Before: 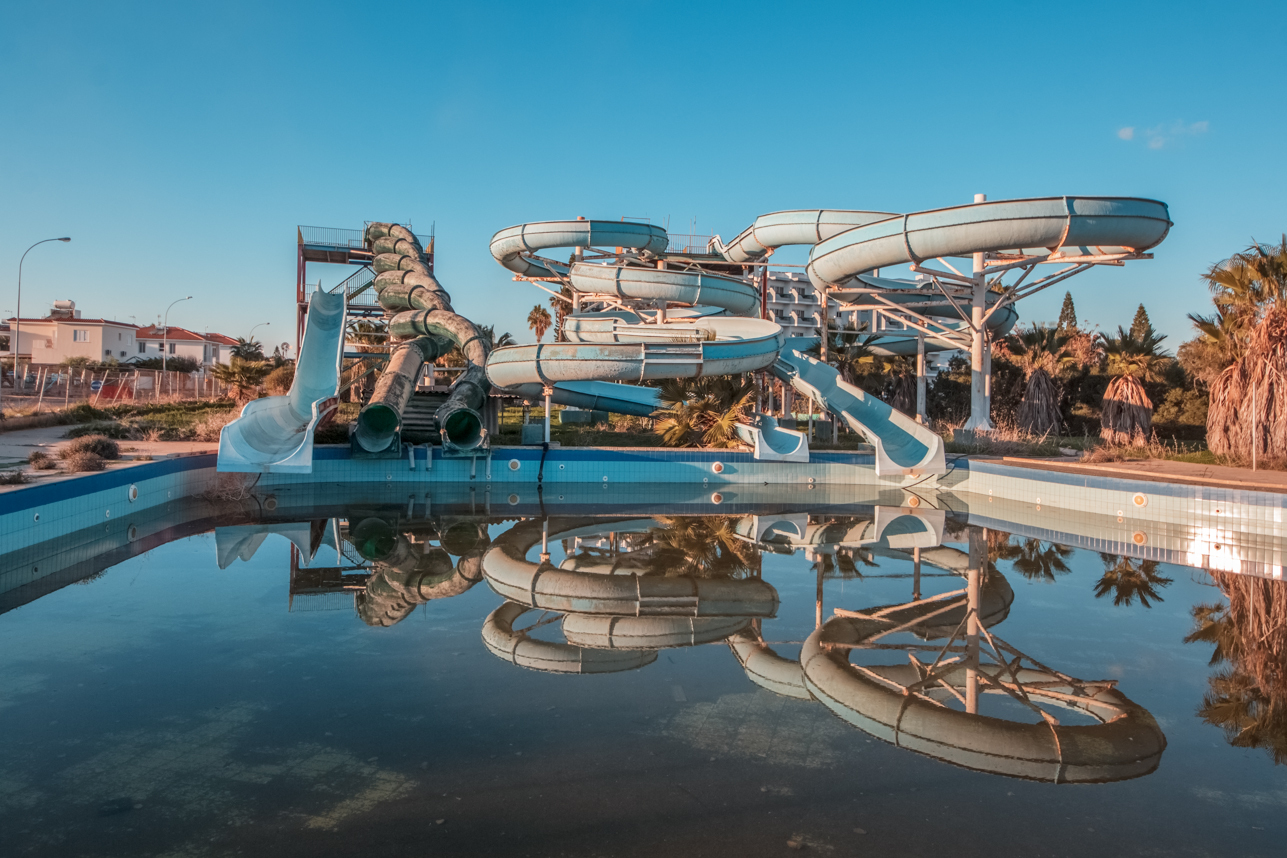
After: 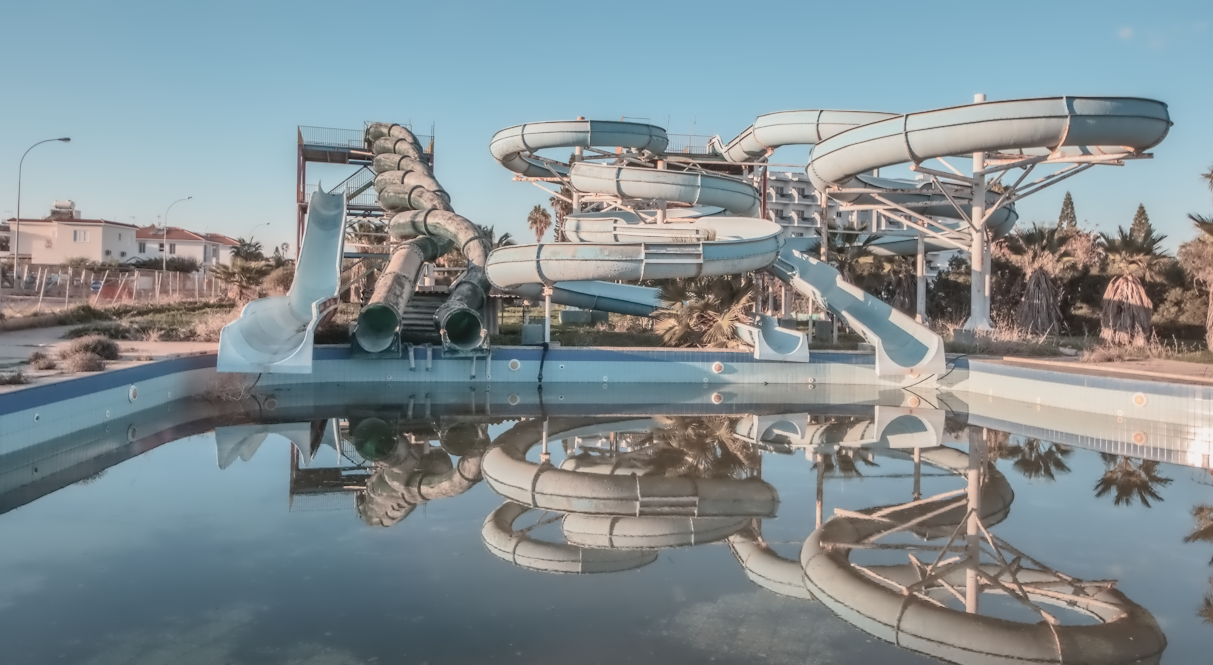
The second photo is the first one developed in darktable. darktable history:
shadows and highlights: low approximation 0.01, soften with gaussian
tone curve: curves: ch0 [(0, 0) (0.004, 0.001) (0.133, 0.112) (0.325, 0.362) (0.832, 0.893) (1, 1)], color space Lab, independent channels, preserve colors none
contrast brightness saturation: contrast -0.139, brightness 0.055, saturation -0.127
crop and rotate: angle 0.032°, top 11.652%, right 5.635%, bottom 10.704%
color balance rgb: linear chroma grading › shadows 31.525%, linear chroma grading › global chroma -1.917%, linear chroma grading › mid-tones 4.223%, perceptual saturation grading › global saturation -28.074%, perceptual saturation grading › highlights -20.198%, perceptual saturation grading › mid-tones -23.362%, perceptual saturation grading › shadows -22.925%
contrast equalizer: y [[0.5 ×6], [0.5 ×6], [0.5 ×6], [0, 0.033, 0.067, 0.1, 0.133, 0.167], [0, 0.05, 0.1, 0.15, 0.2, 0.25]]
velvia: on, module defaults
